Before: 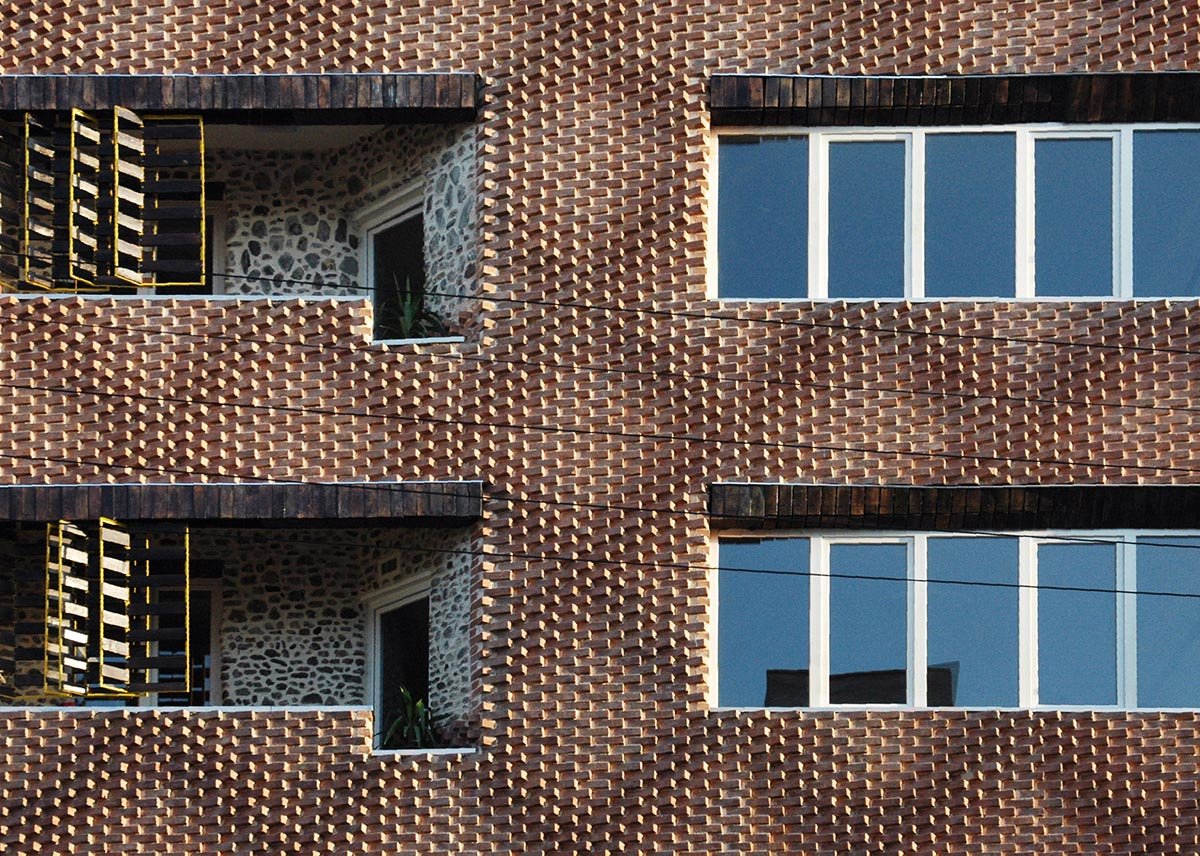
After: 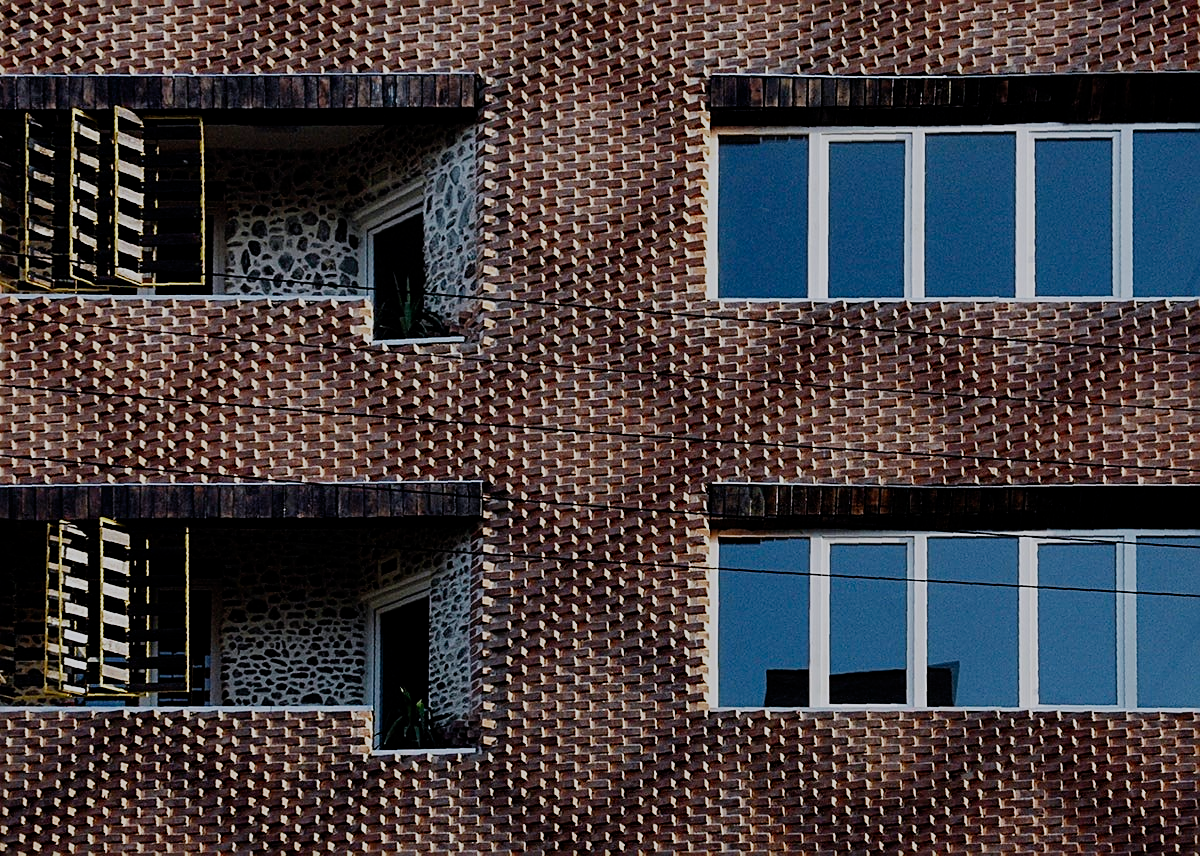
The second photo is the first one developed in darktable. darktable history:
color calibration: illuminant as shot in camera, x 0.358, y 0.373, temperature 4628.91 K
sharpen: on, module defaults
filmic rgb: middle gray luminance 29%, black relative exposure -10.3 EV, white relative exposure 5.5 EV, threshold 6 EV, target black luminance 0%, hardness 3.95, latitude 2.04%, contrast 1.132, highlights saturation mix 5%, shadows ↔ highlights balance 15.11%, preserve chrominance no, color science v3 (2019), use custom middle-gray values true, iterations of high-quality reconstruction 0, enable highlight reconstruction true
